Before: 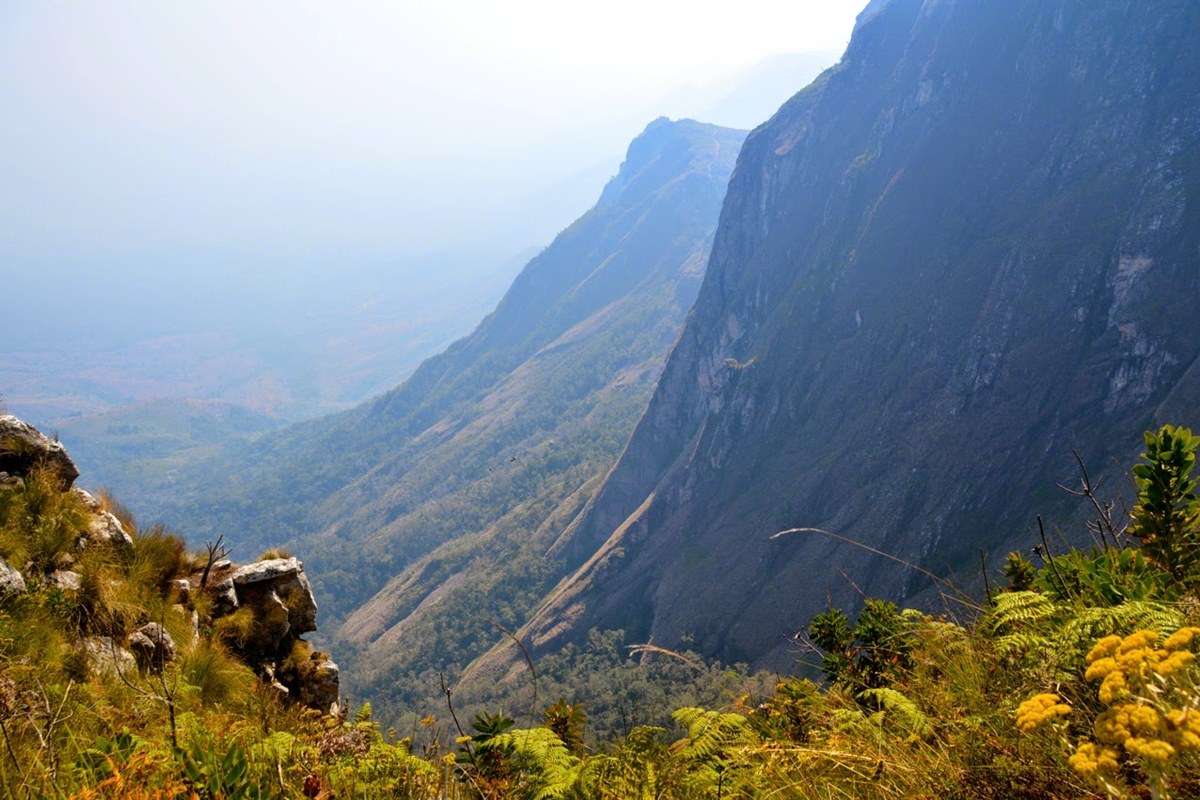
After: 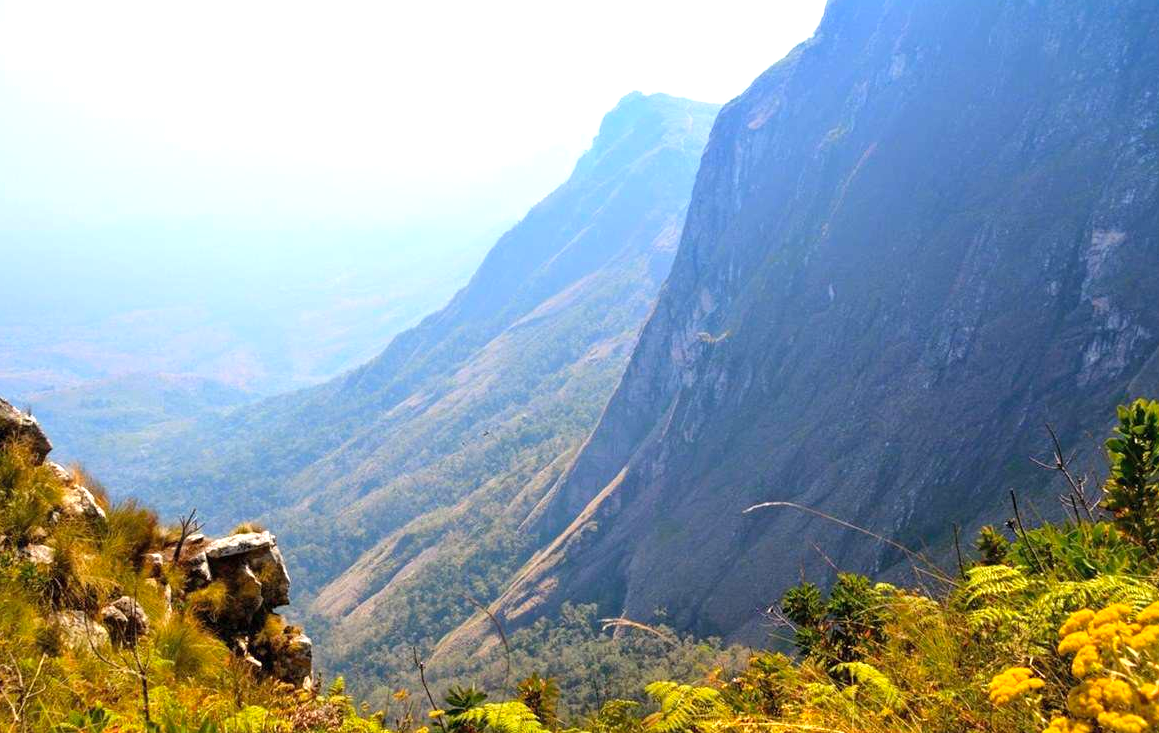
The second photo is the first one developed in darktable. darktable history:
tone equalizer: on, module defaults
contrast brightness saturation: contrast 0.033, brightness 0.056, saturation 0.129
exposure: exposure 0.605 EV, compensate highlight preservation false
crop: left 2.28%, top 3.341%, right 1.082%, bottom 4.973%
